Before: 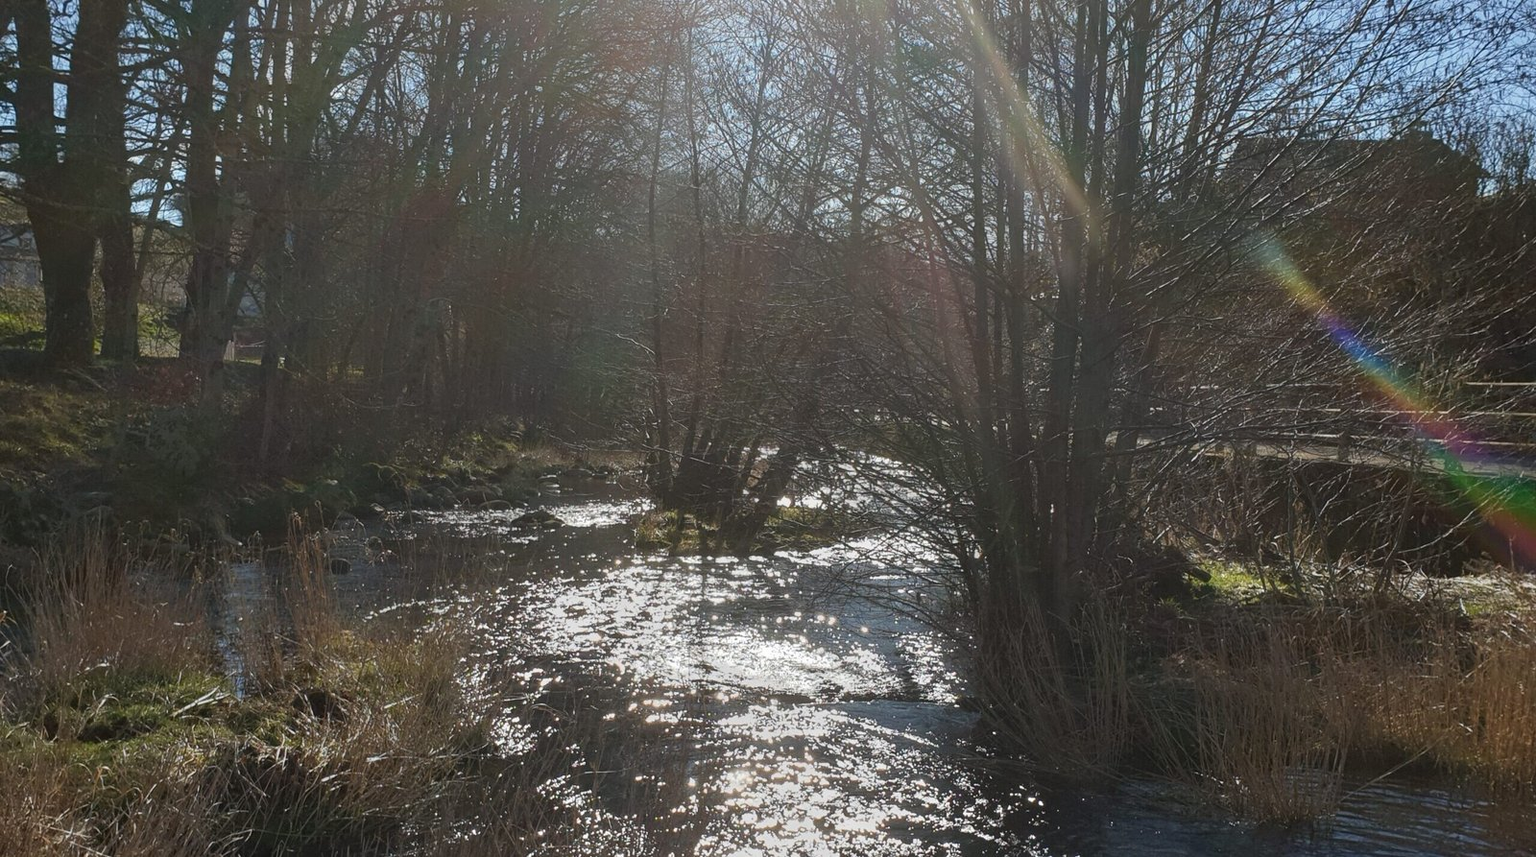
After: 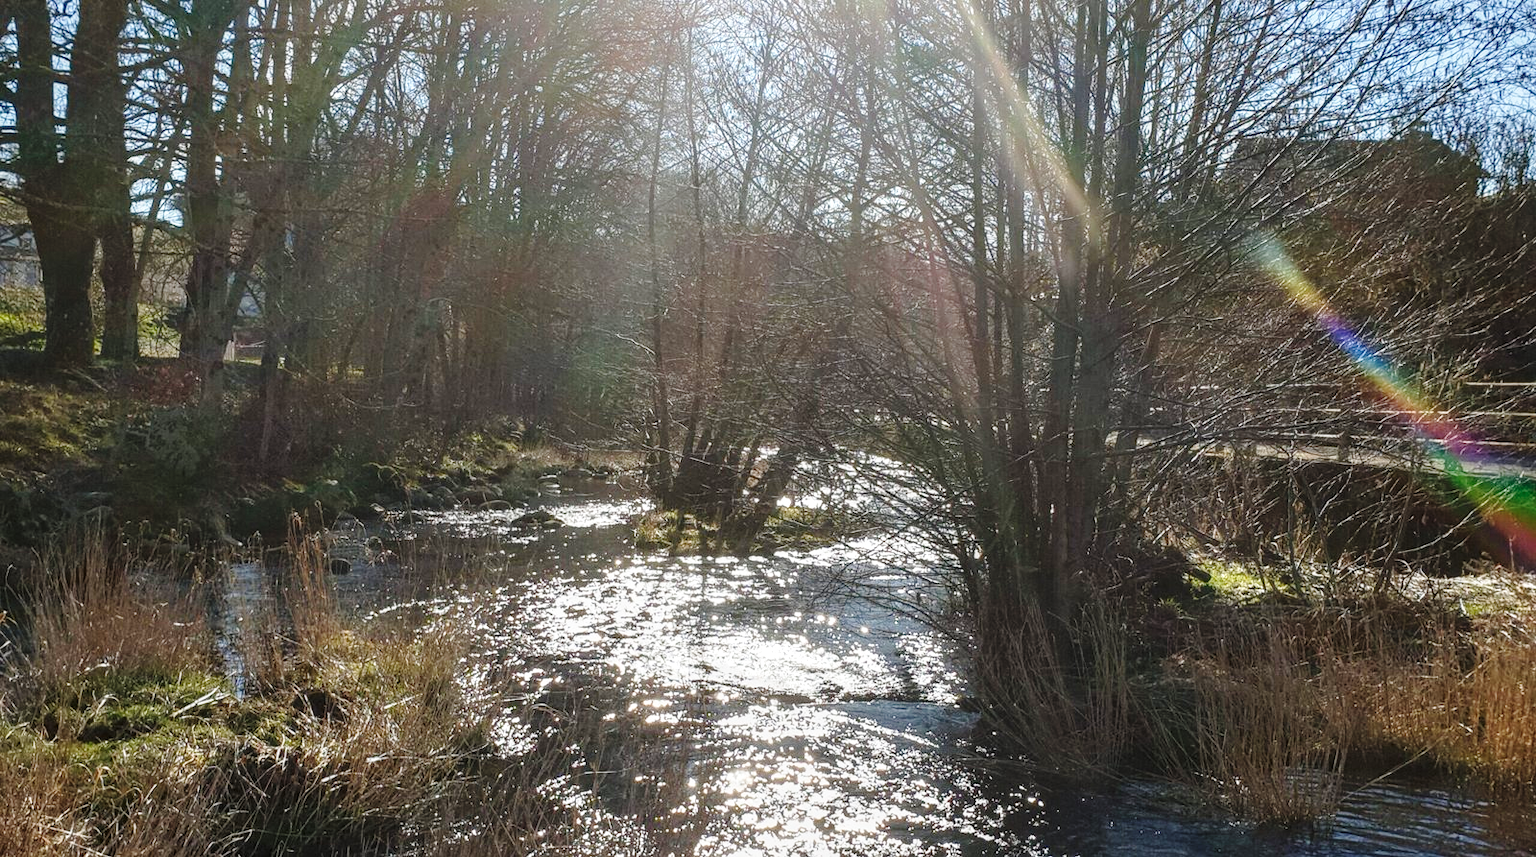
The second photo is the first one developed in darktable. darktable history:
local contrast: on, module defaults
base curve: curves: ch0 [(0, 0) (0.028, 0.03) (0.121, 0.232) (0.46, 0.748) (0.859, 0.968) (1, 1)], preserve colors none
